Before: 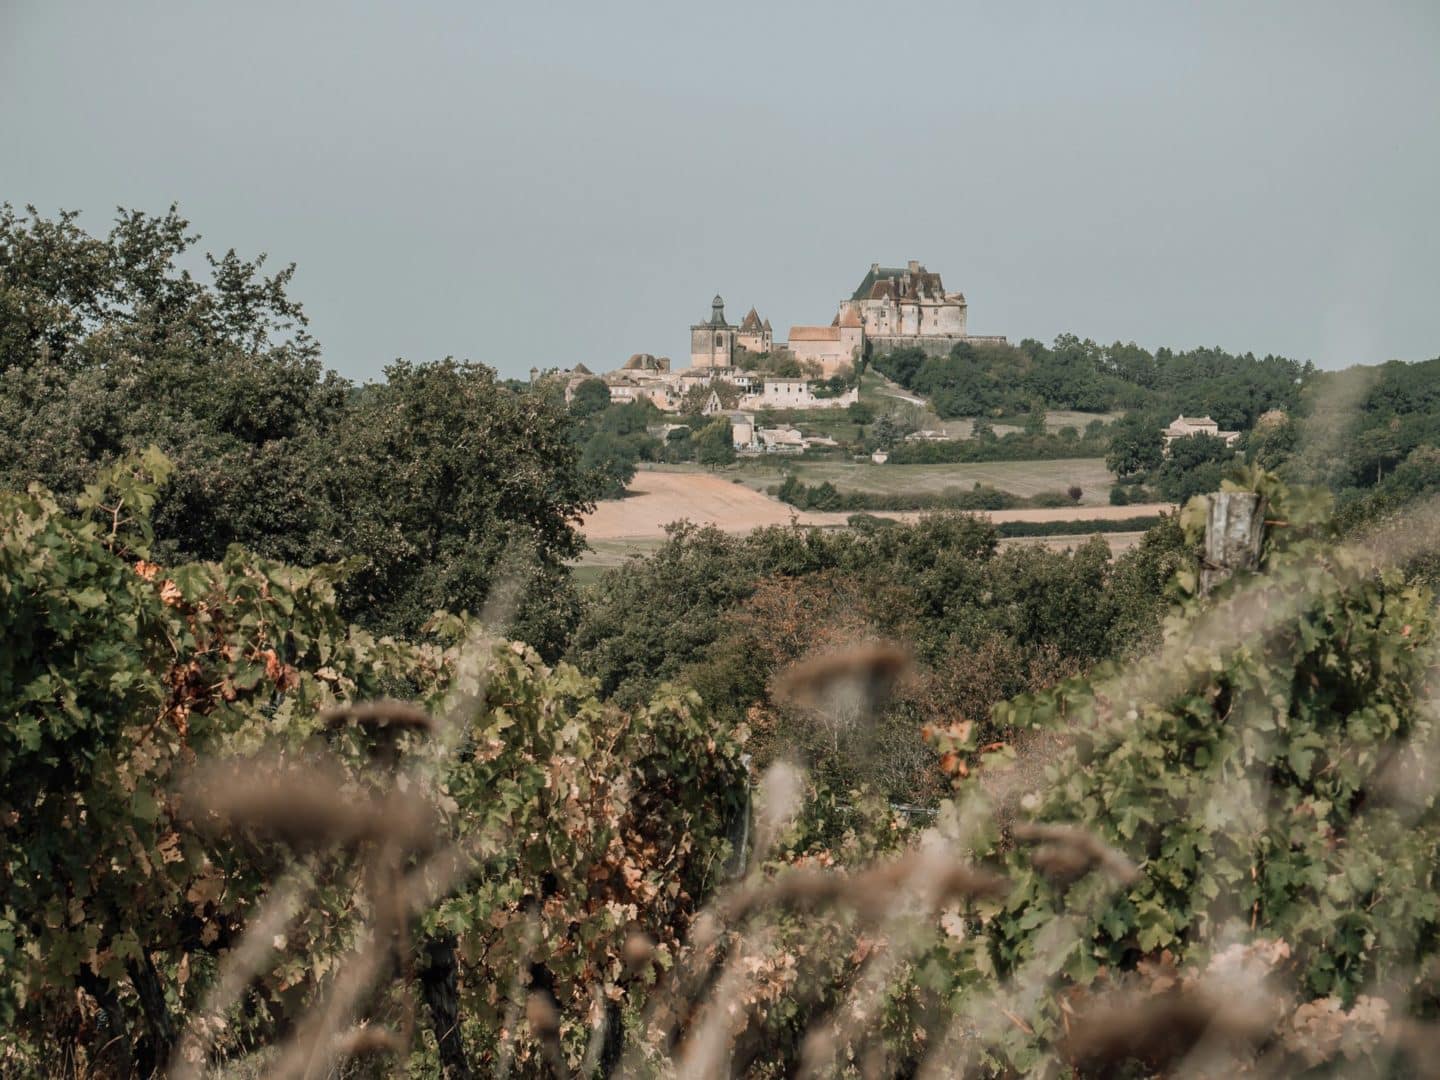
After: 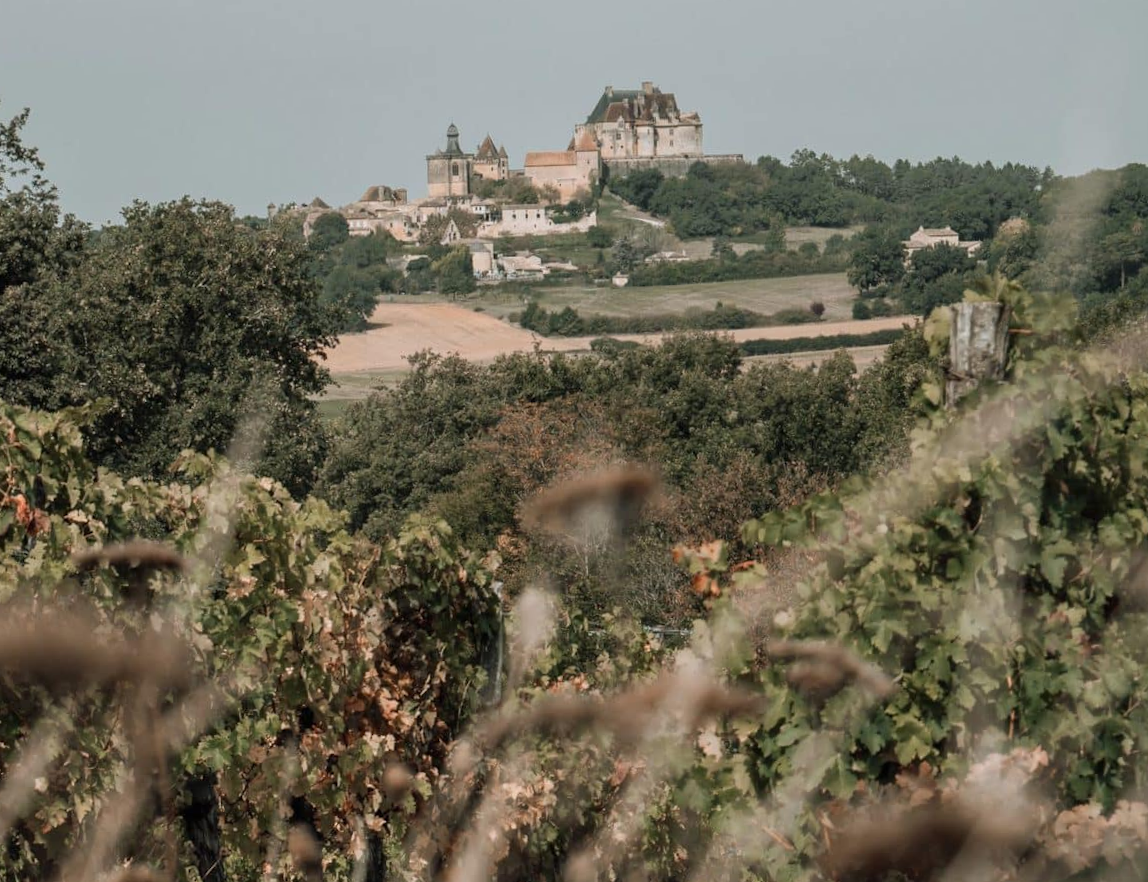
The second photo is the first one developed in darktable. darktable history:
rotate and perspective: rotation -2.12°, lens shift (vertical) 0.009, lens shift (horizontal) -0.008, automatic cropping original format, crop left 0.036, crop right 0.964, crop top 0.05, crop bottom 0.959
crop: left 16.315%, top 14.246%
